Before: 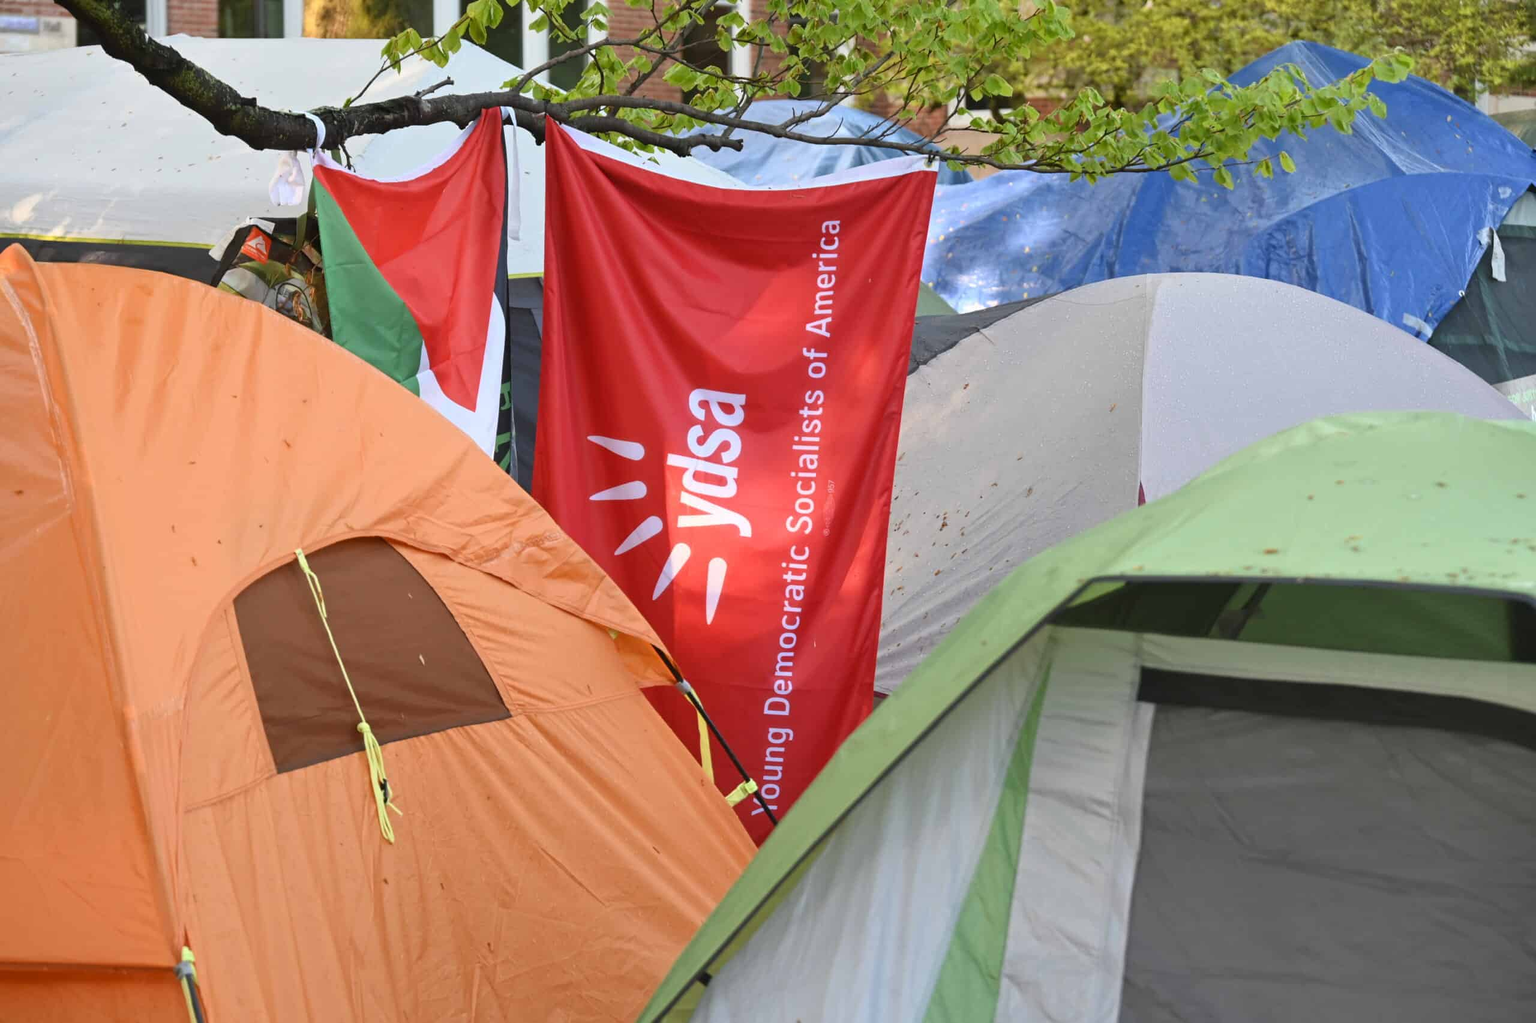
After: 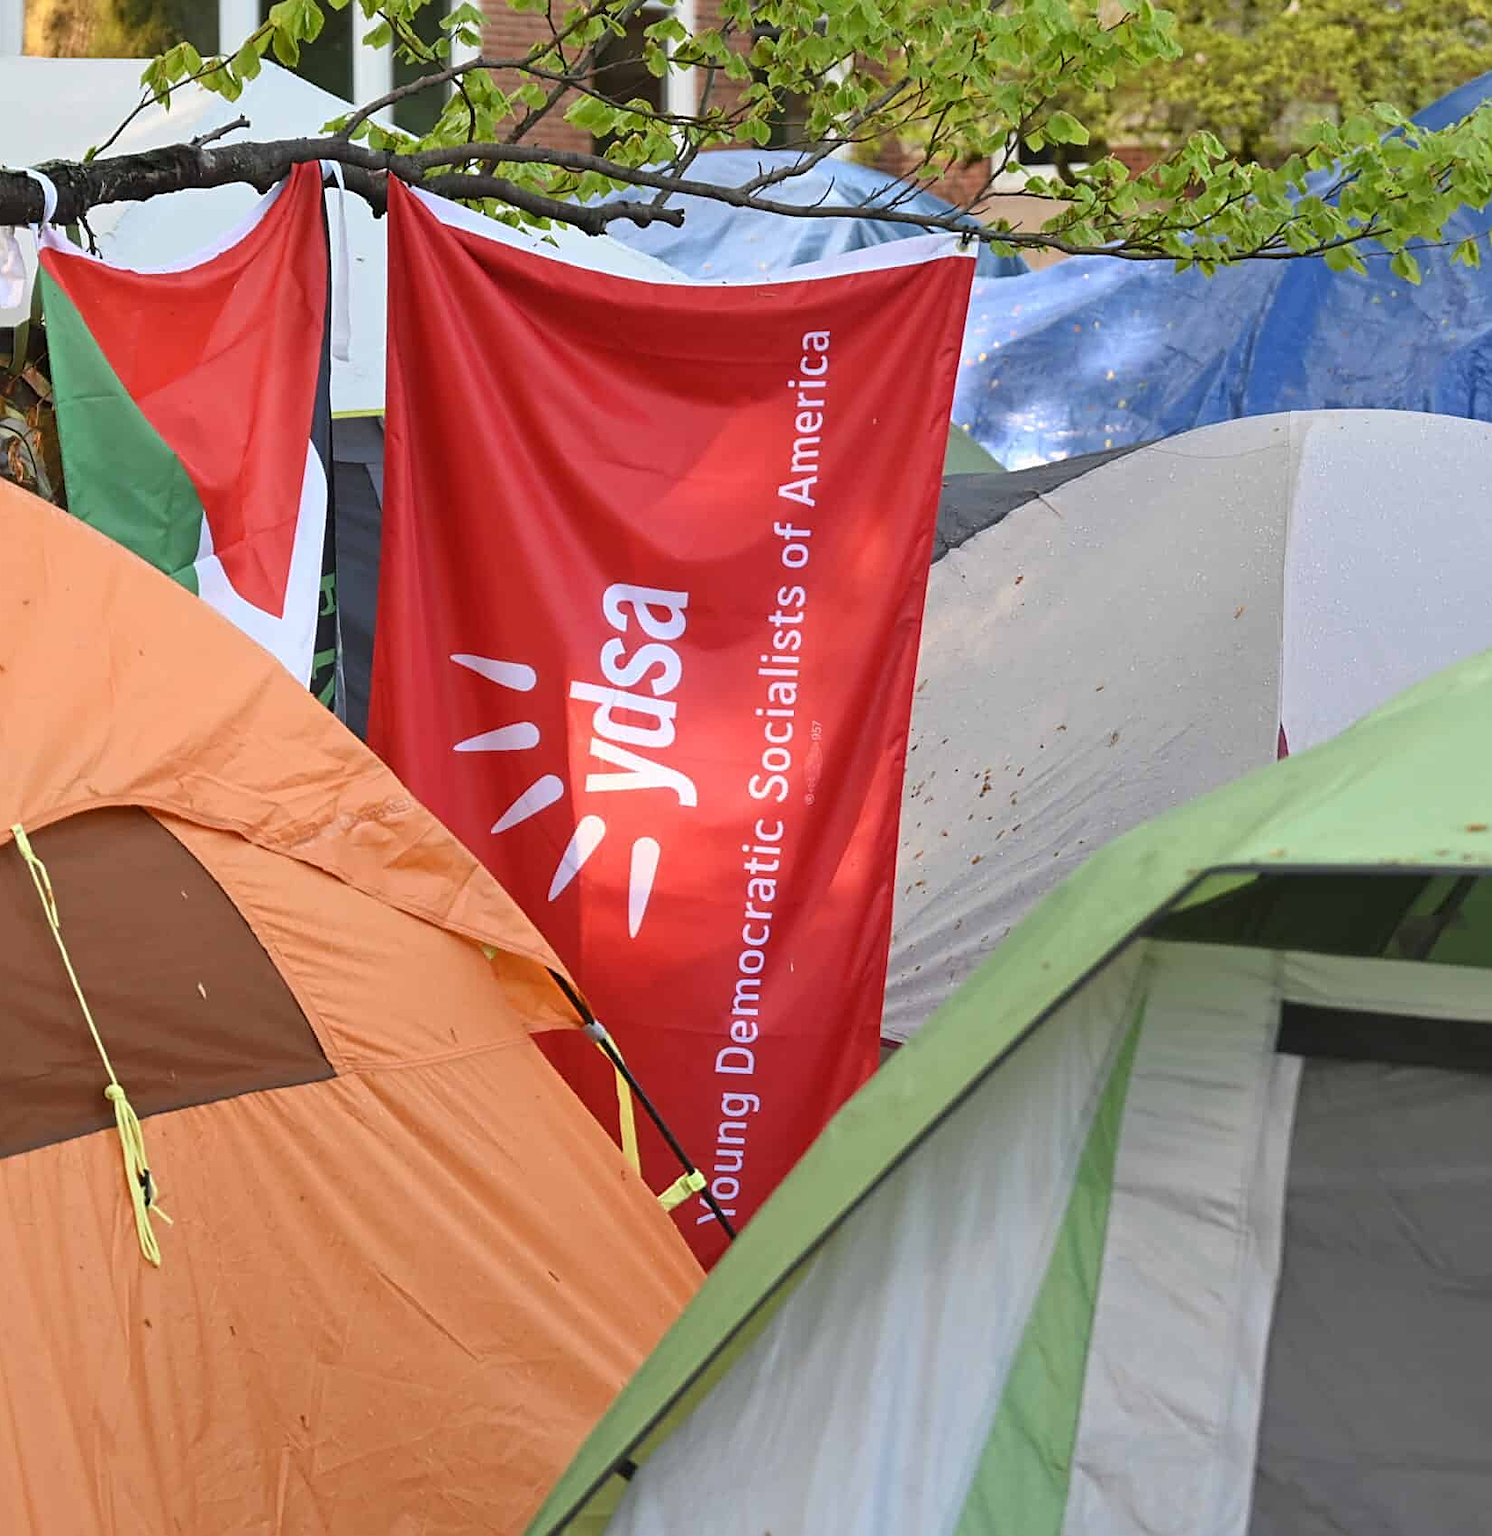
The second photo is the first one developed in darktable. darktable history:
crop and rotate: left 18.737%, right 16.515%
sharpen: amount 0.498
